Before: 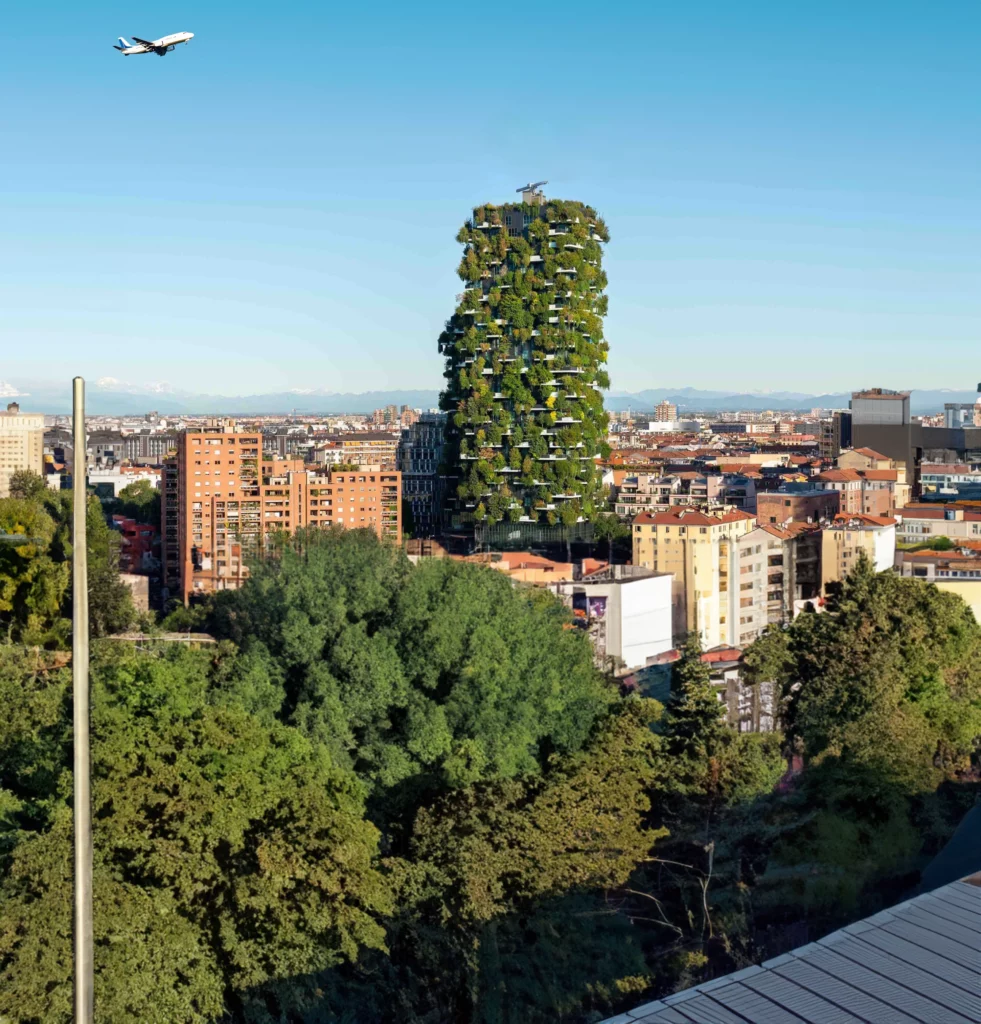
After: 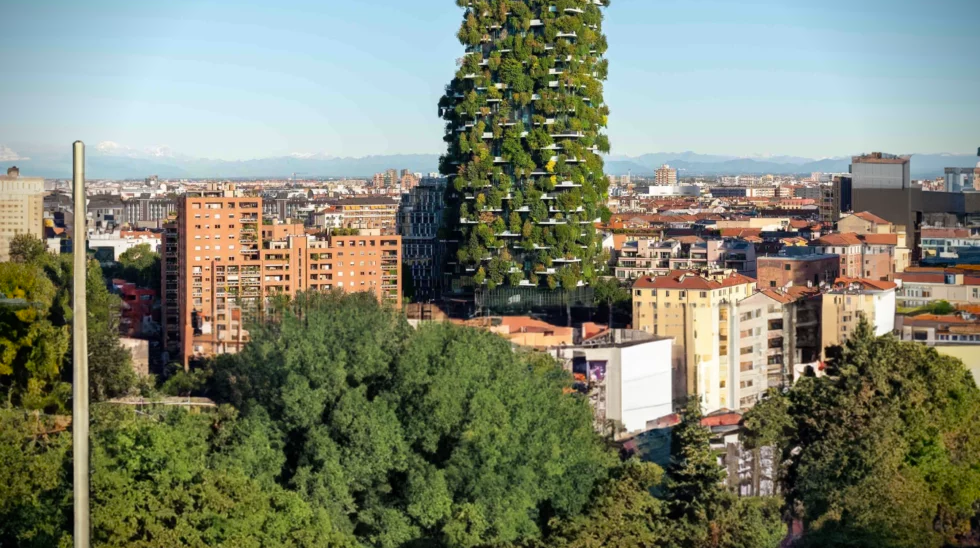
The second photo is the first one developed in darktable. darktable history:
vignetting: fall-off radius 60.88%, brightness -0.99, saturation 0.496, unbound false
crop and rotate: top 23.052%, bottom 23.39%
